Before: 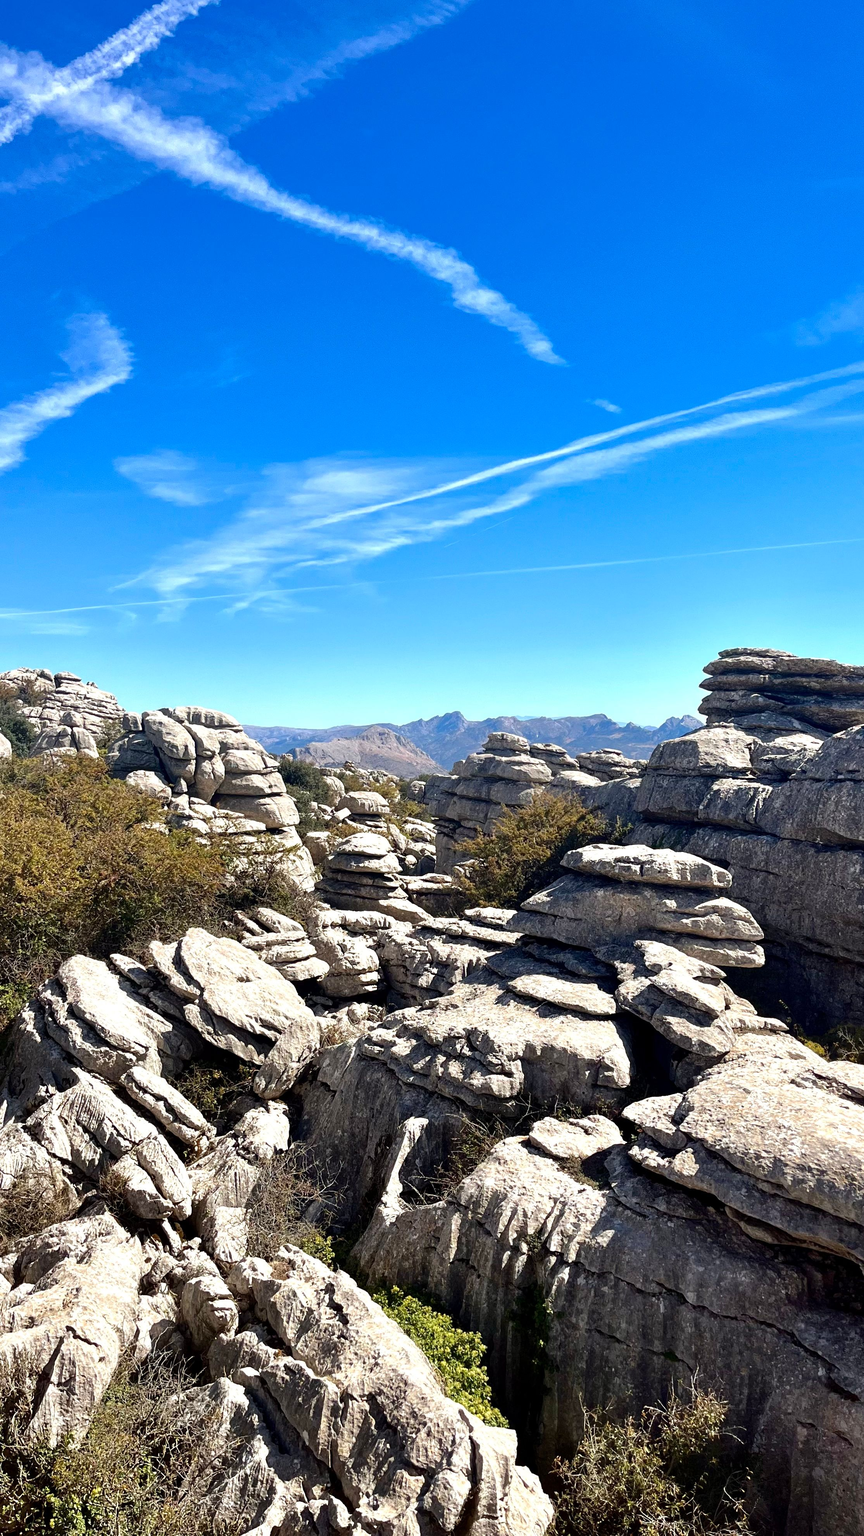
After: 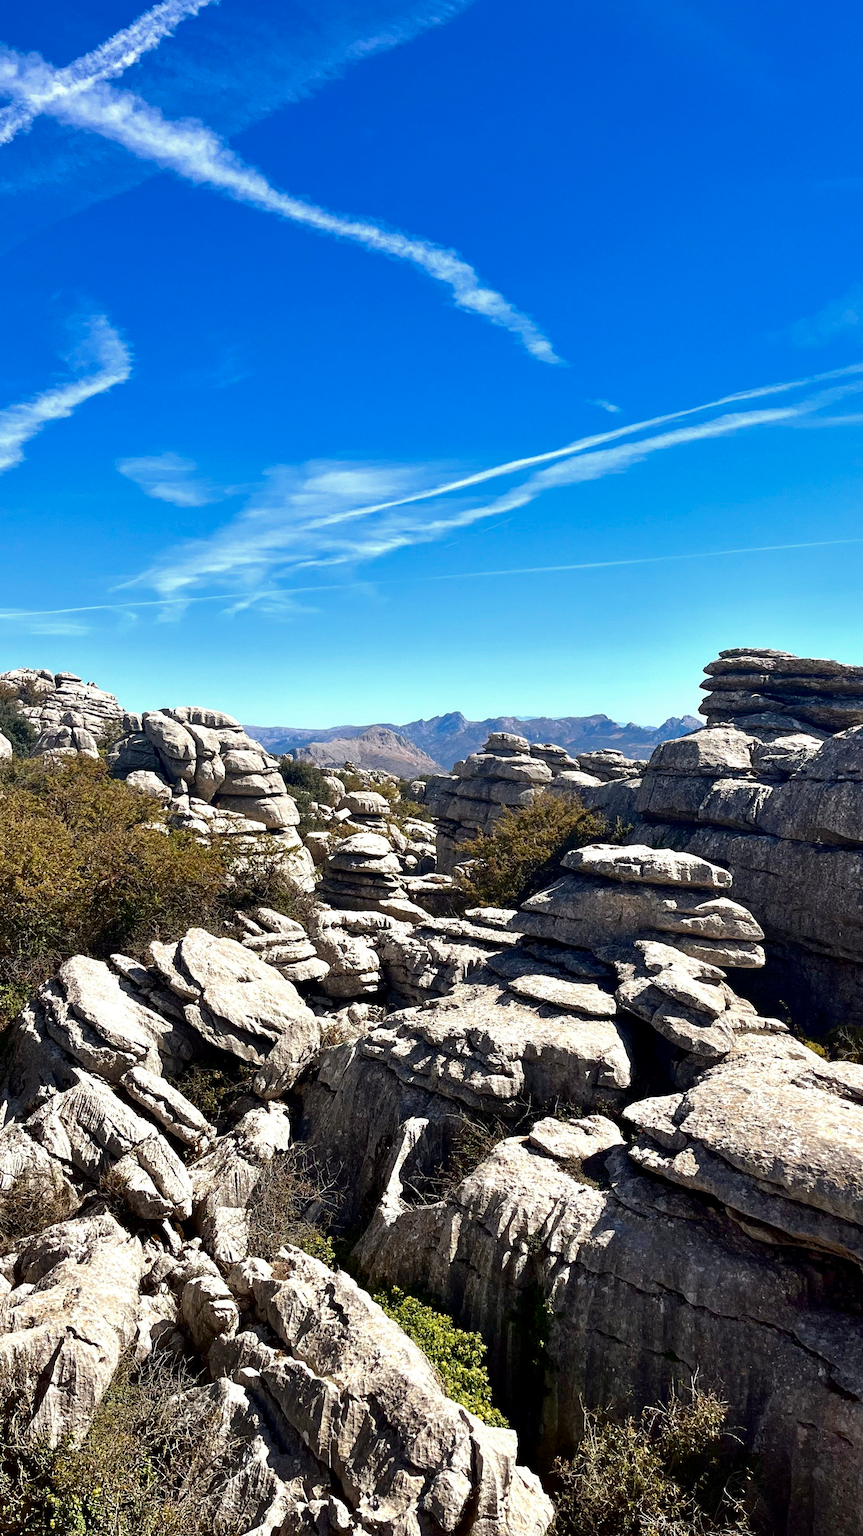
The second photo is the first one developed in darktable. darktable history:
contrast brightness saturation: brightness -0.094
